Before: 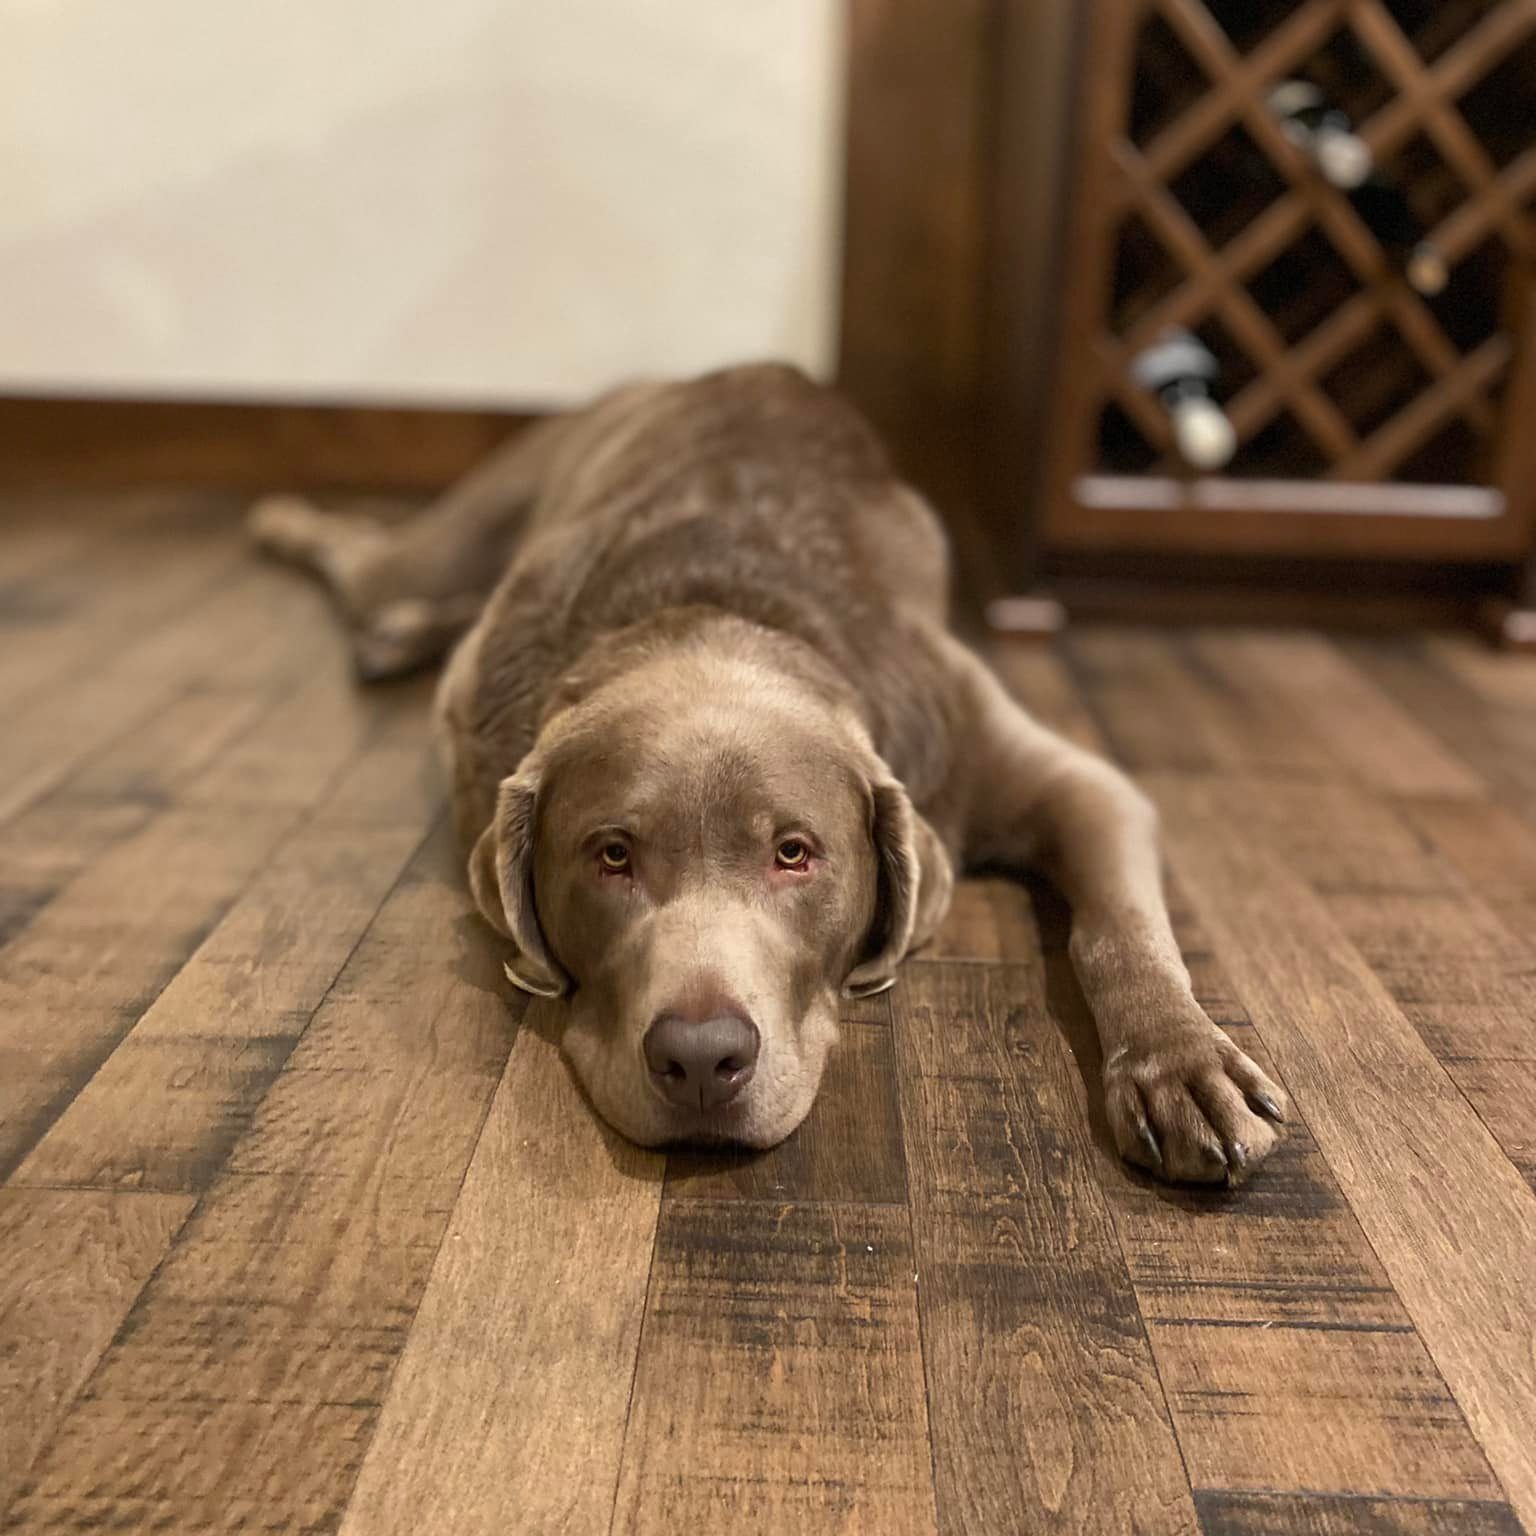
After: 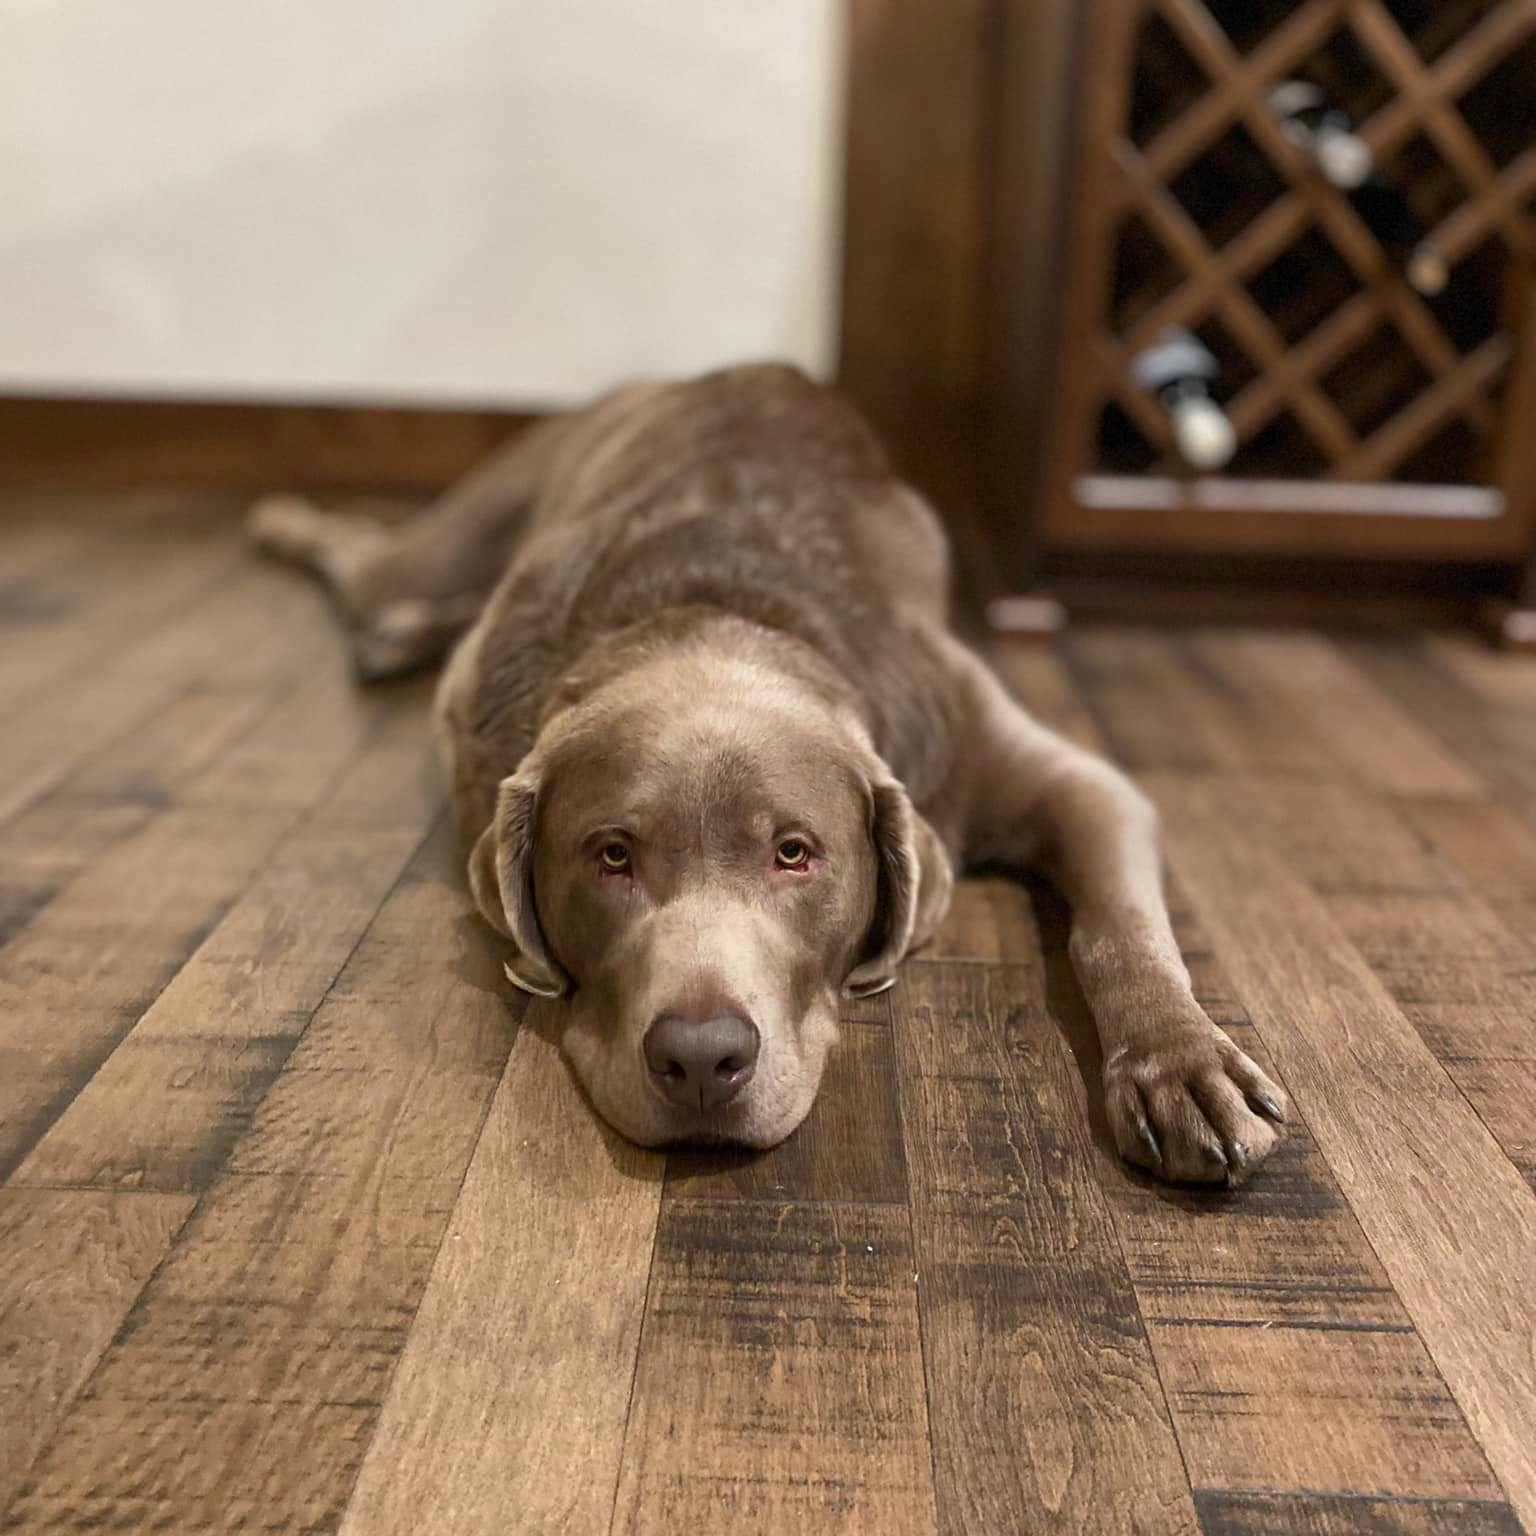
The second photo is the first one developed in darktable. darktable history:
white balance: red 0.974, blue 1.044
tone equalizer: on, module defaults
